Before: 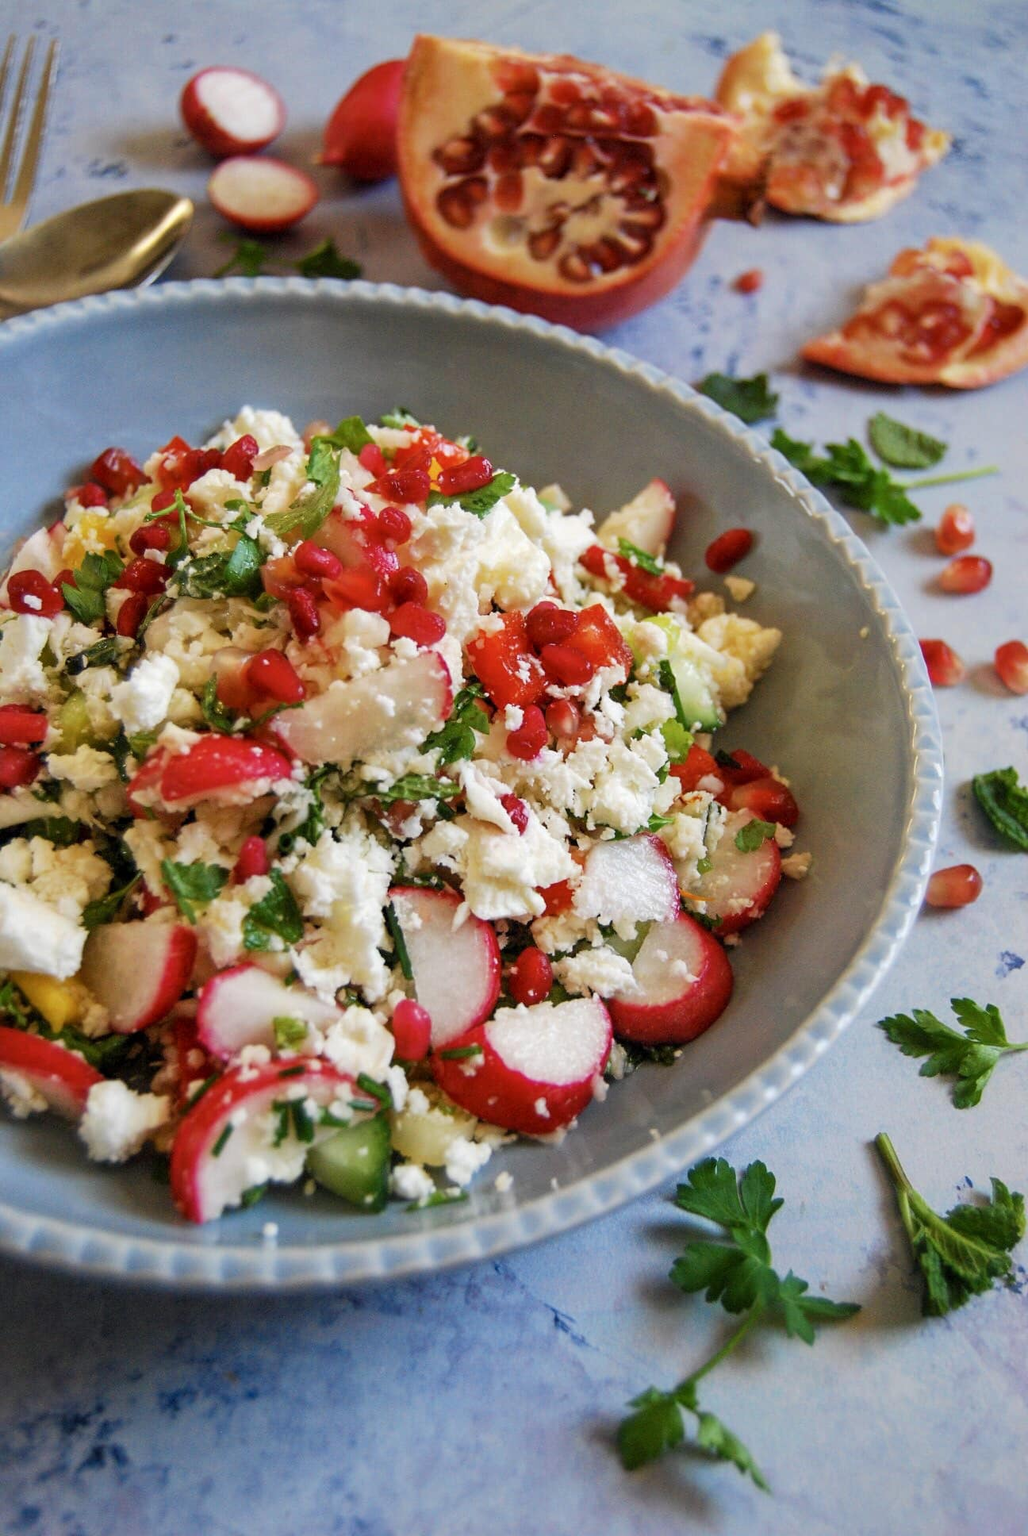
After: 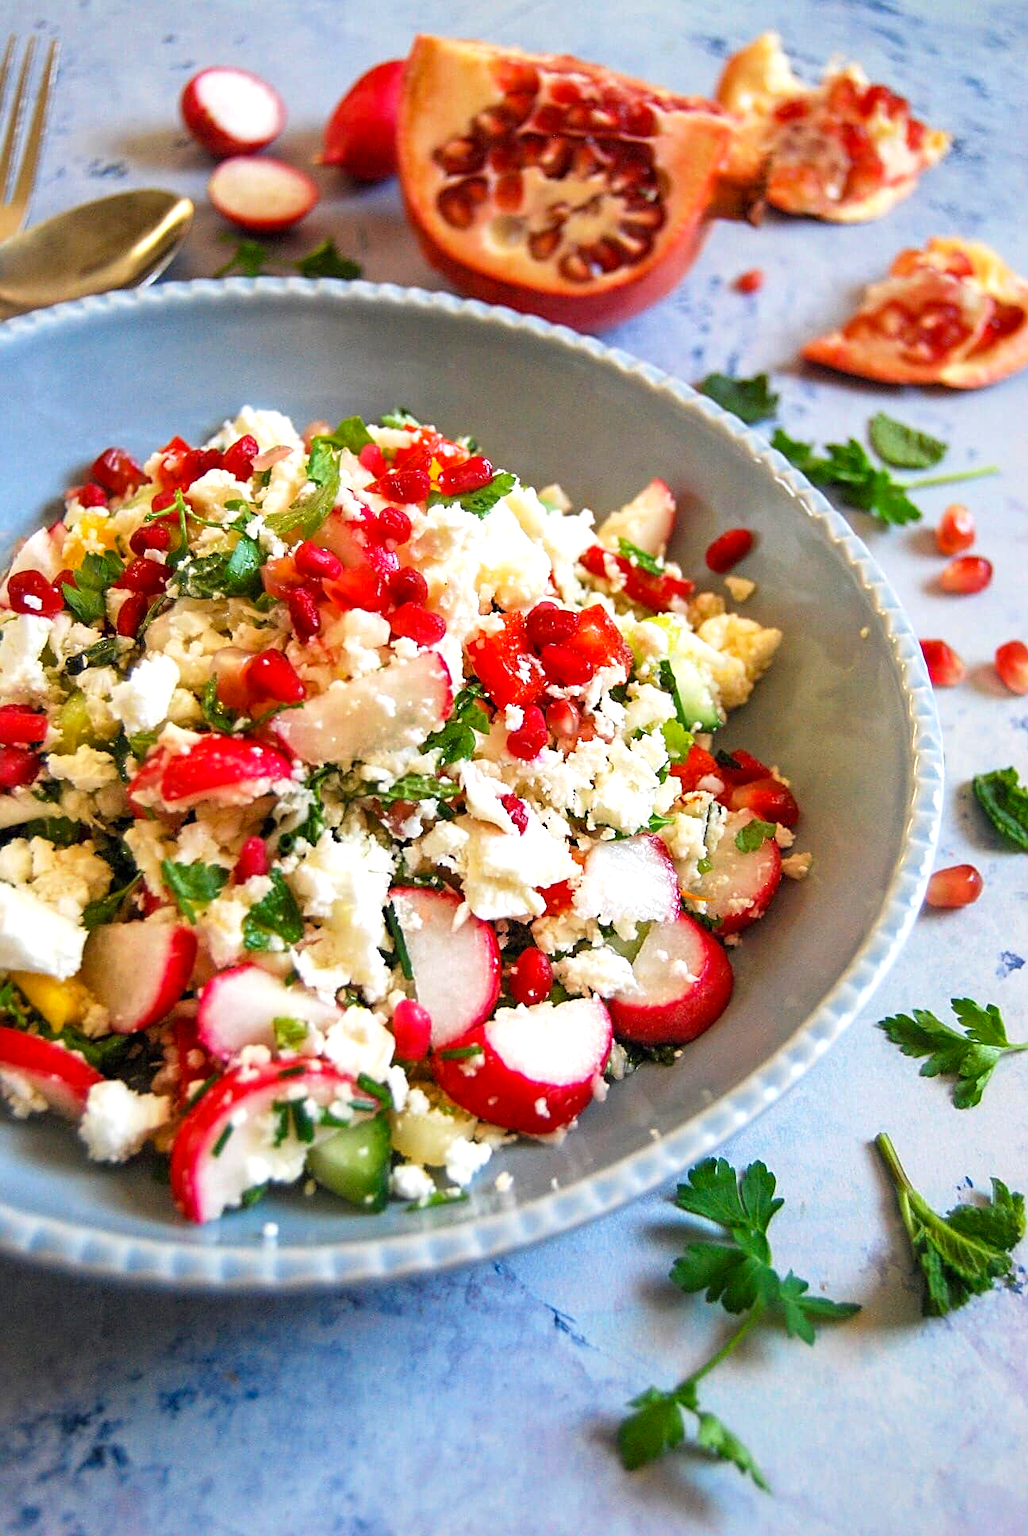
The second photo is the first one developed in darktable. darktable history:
sharpen: on, module defaults
exposure: black level correction 0, exposure 0.6 EV, compensate highlight preservation false
